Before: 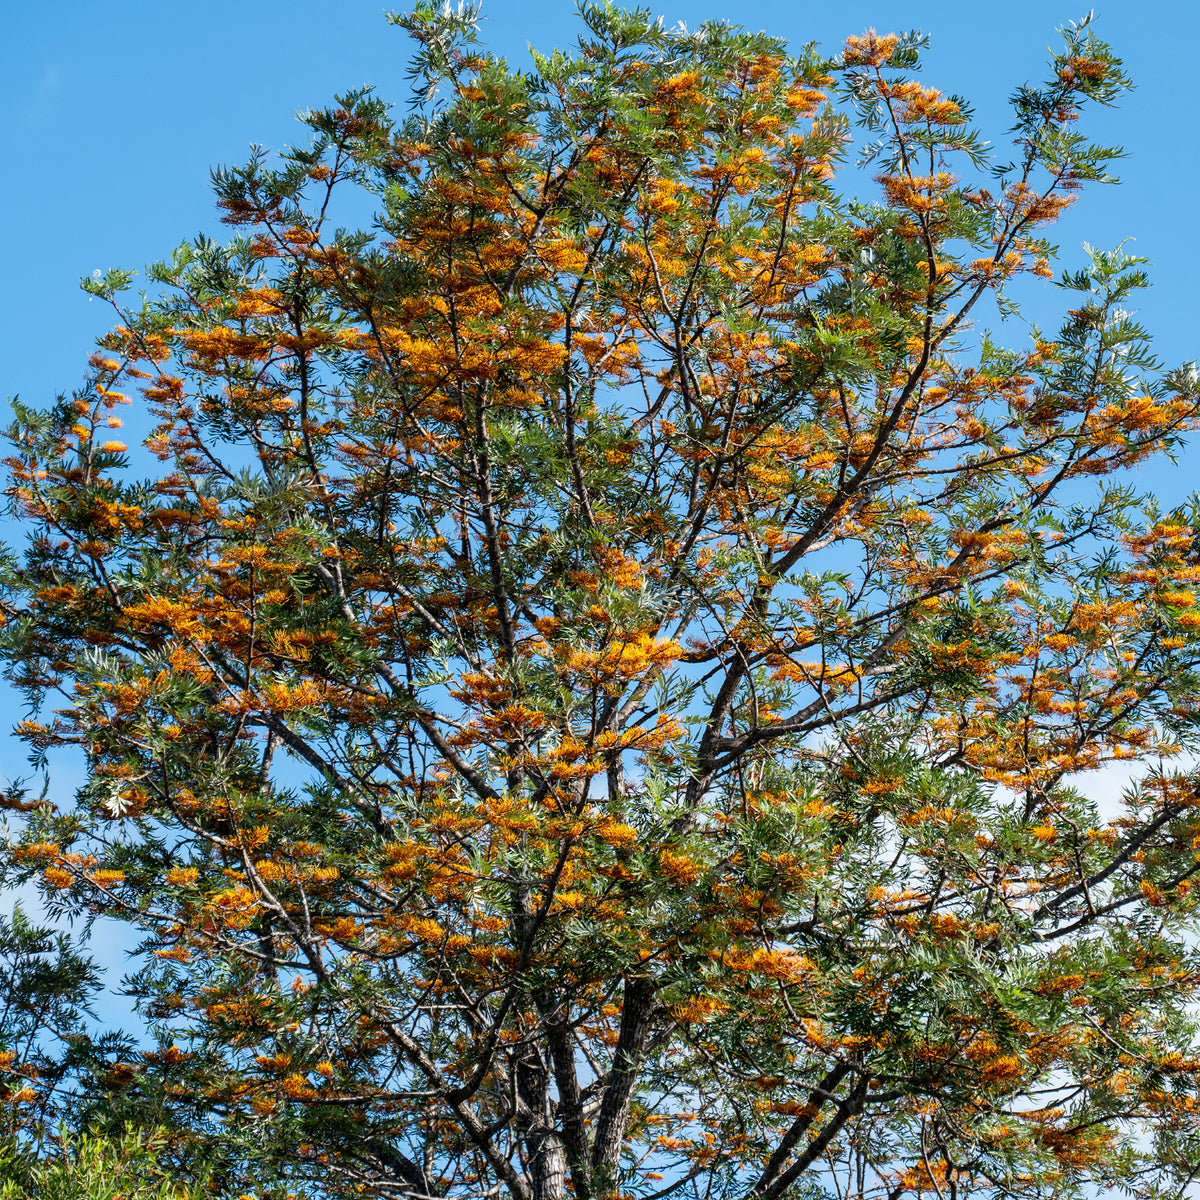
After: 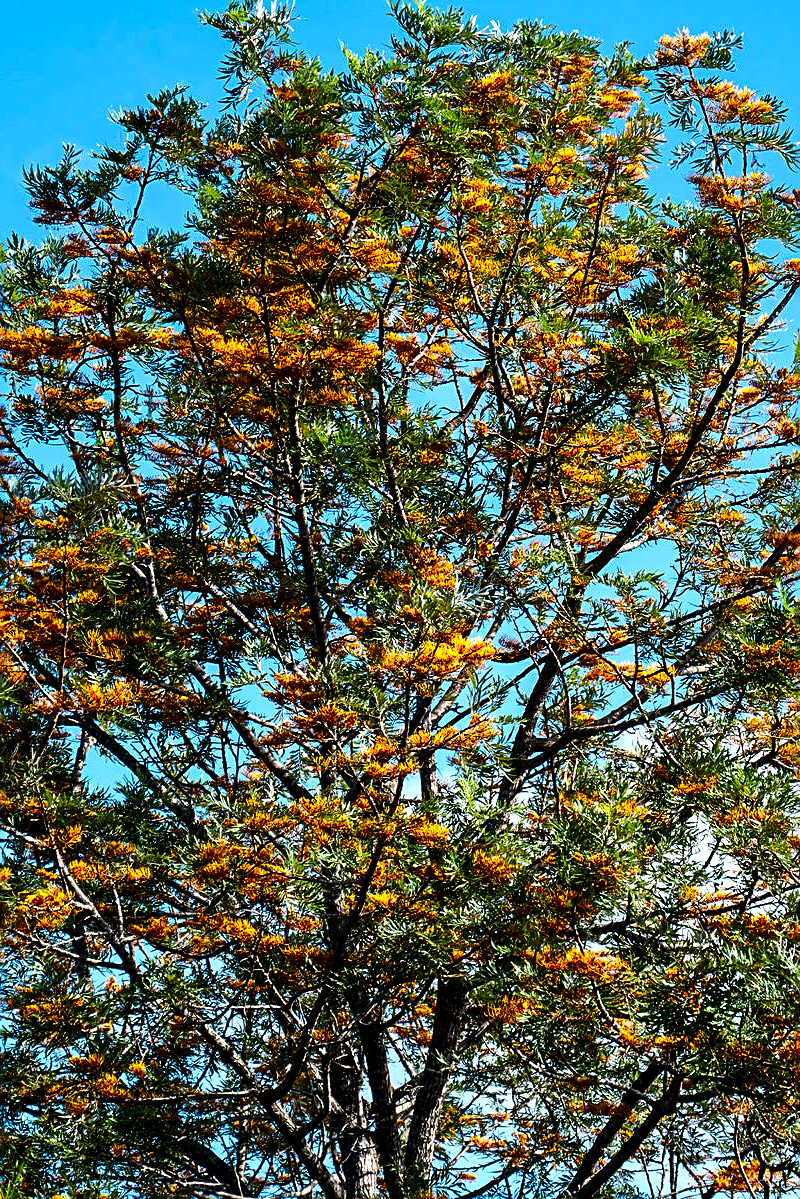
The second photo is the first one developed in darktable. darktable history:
sharpen: on, module defaults
exposure: black level correction 0.001, exposure 0.499 EV, compensate exposure bias true, compensate highlight preservation false
contrast brightness saturation: brightness -0.25, saturation 0.195
tone curve: curves: ch0 [(0.003, 0) (0.066, 0.023) (0.154, 0.082) (0.281, 0.221) (0.405, 0.389) (0.517, 0.553) (0.716, 0.743) (0.822, 0.882) (1, 1)]; ch1 [(0, 0) (0.164, 0.115) (0.337, 0.332) (0.39, 0.398) (0.464, 0.461) (0.501, 0.5) (0.521, 0.526) (0.571, 0.606) (0.656, 0.677) (0.723, 0.731) (0.811, 0.796) (1, 1)]; ch2 [(0, 0) (0.337, 0.382) (0.464, 0.476) (0.501, 0.502) (0.527, 0.54) (0.556, 0.567) (0.575, 0.606) (0.659, 0.736) (1, 1)], color space Lab, linked channels, preserve colors none
crop and rotate: left 15.638%, right 17.694%
